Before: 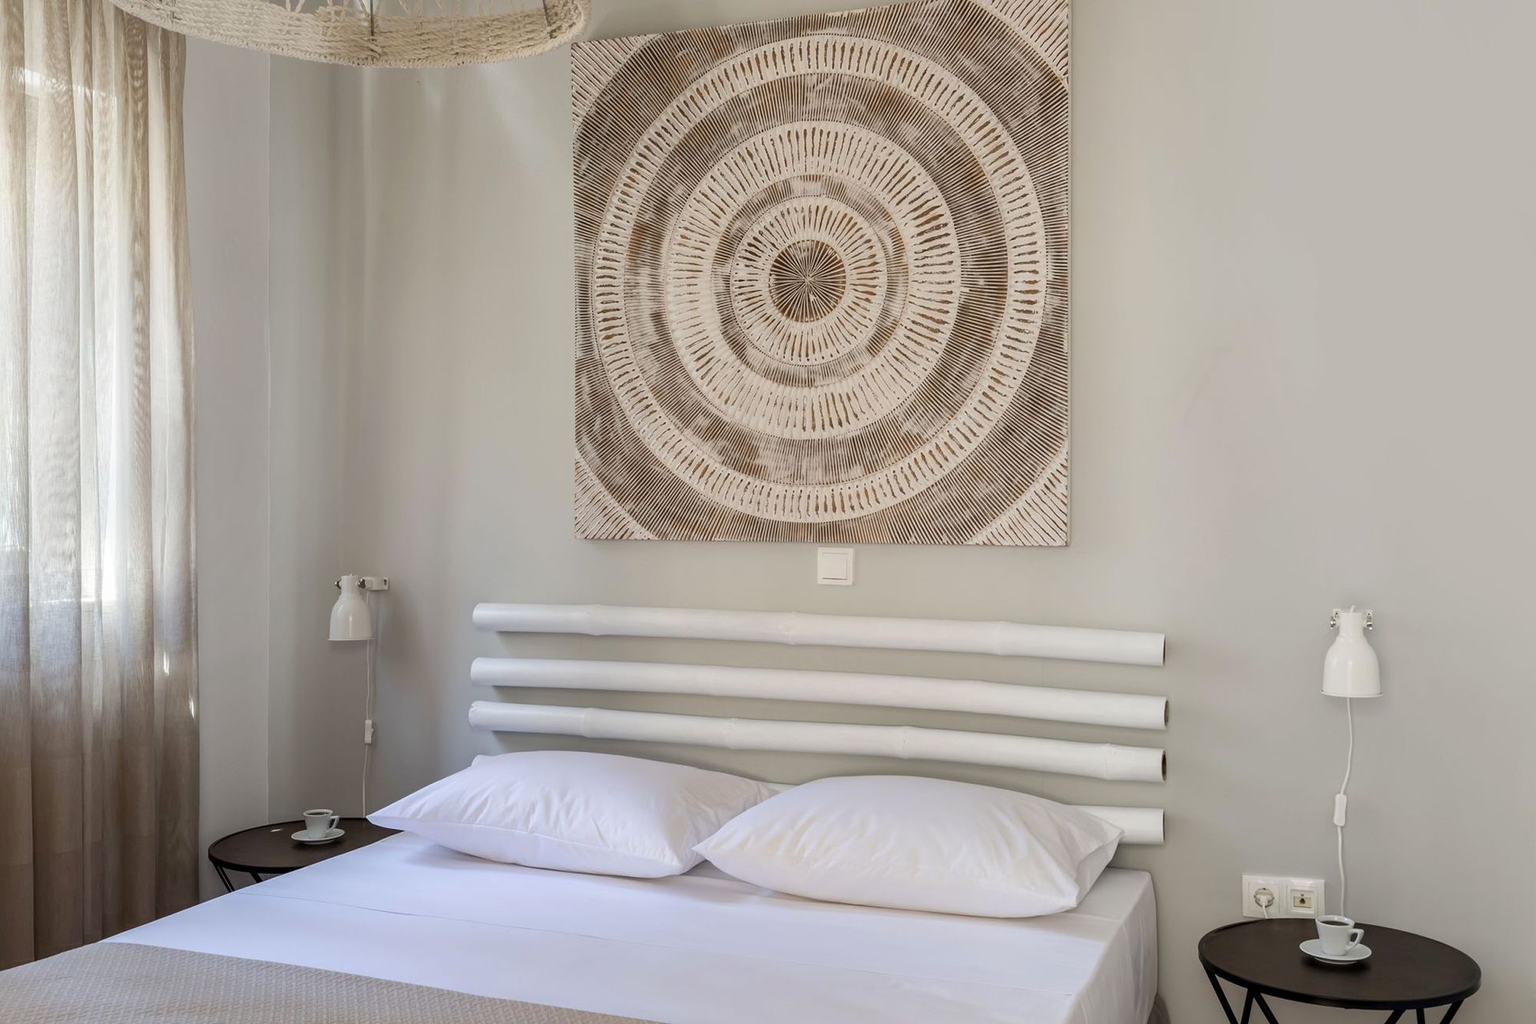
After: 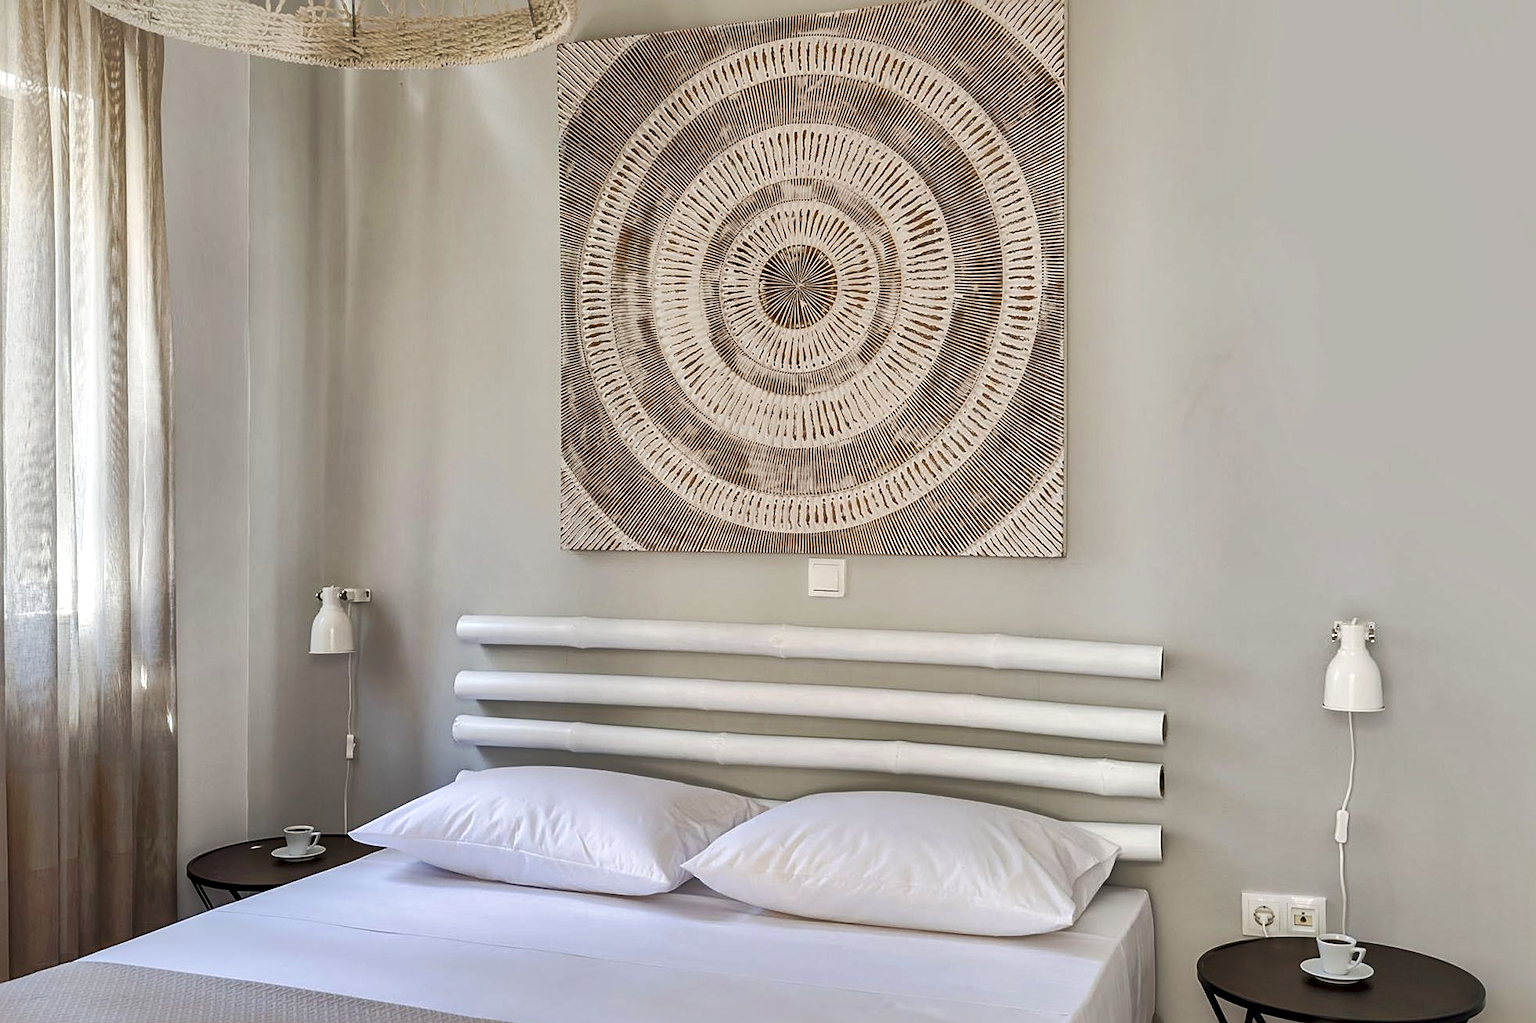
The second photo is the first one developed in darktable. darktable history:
sharpen: on, module defaults
tone curve: curves: ch0 [(0, 0) (0.003, 0.009) (0.011, 0.019) (0.025, 0.034) (0.044, 0.057) (0.069, 0.082) (0.1, 0.104) (0.136, 0.131) (0.177, 0.165) (0.224, 0.212) (0.277, 0.279) (0.335, 0.342) (0.399, 0.401) (0.468, 0.477) (0.543, 0.572) (0.623, 0.675) (0.709, 0.772) (0.801, 0.85) (0.898, 0.942) (1, 1)], preserve colors none
crop: left 1.686%, right 0.277%, bottom 1.976%
shadows and highlights: on, module defaults
local contrast: mode bilateral grid, contrast 24, coarseness 59, detail 151%, midtone range 0.2
